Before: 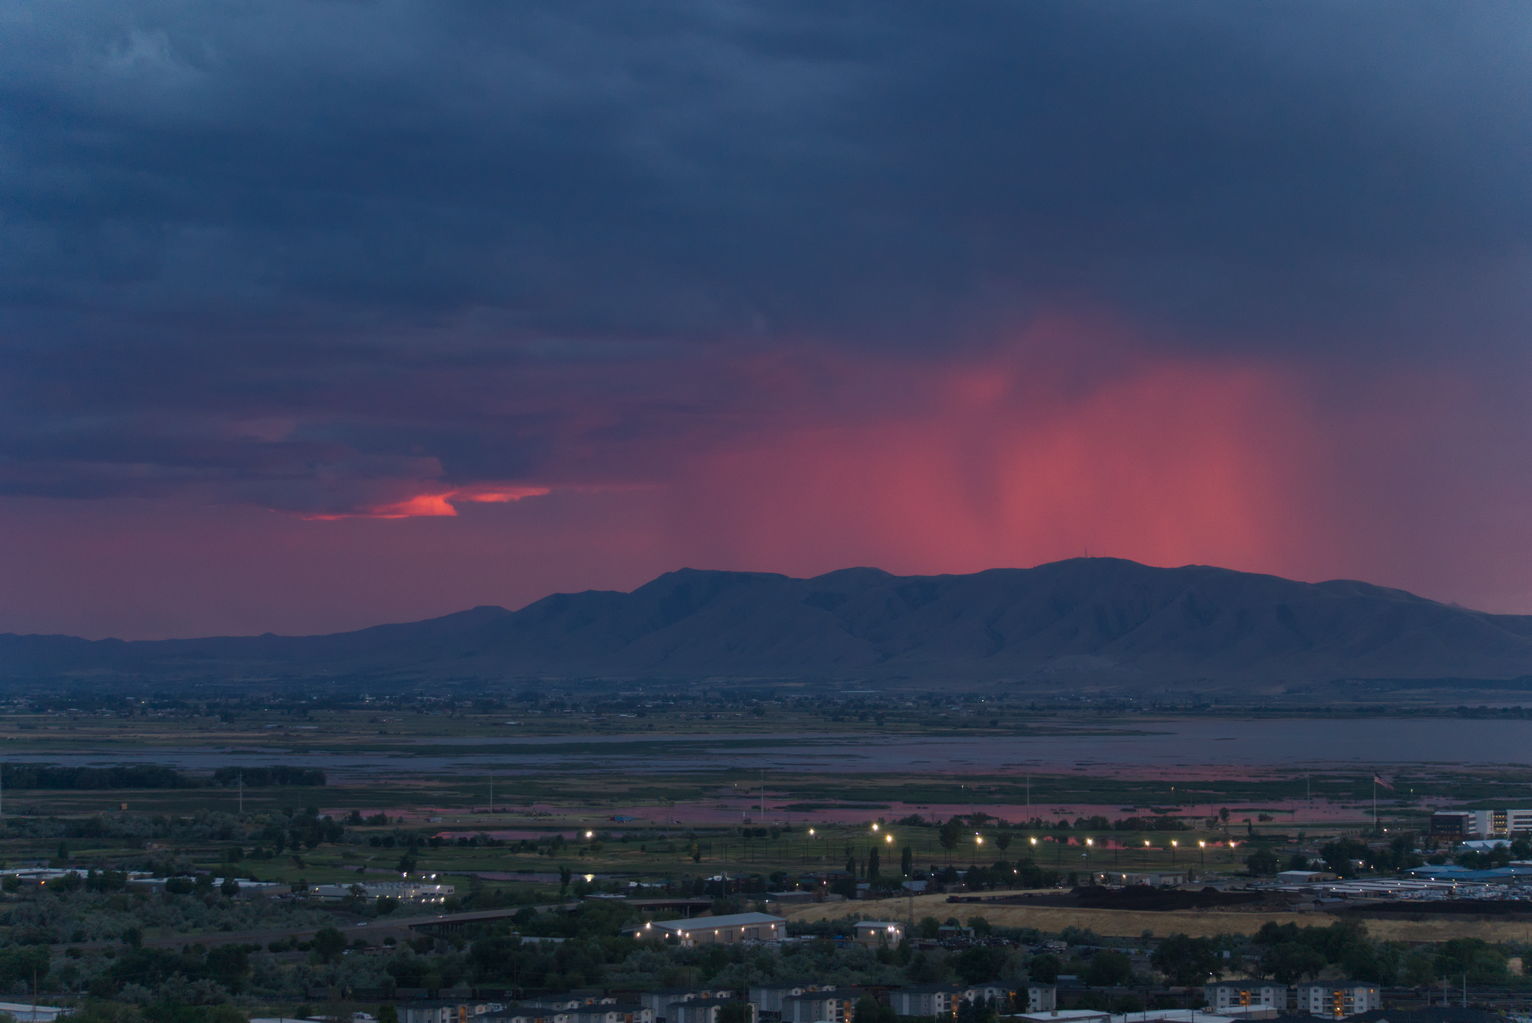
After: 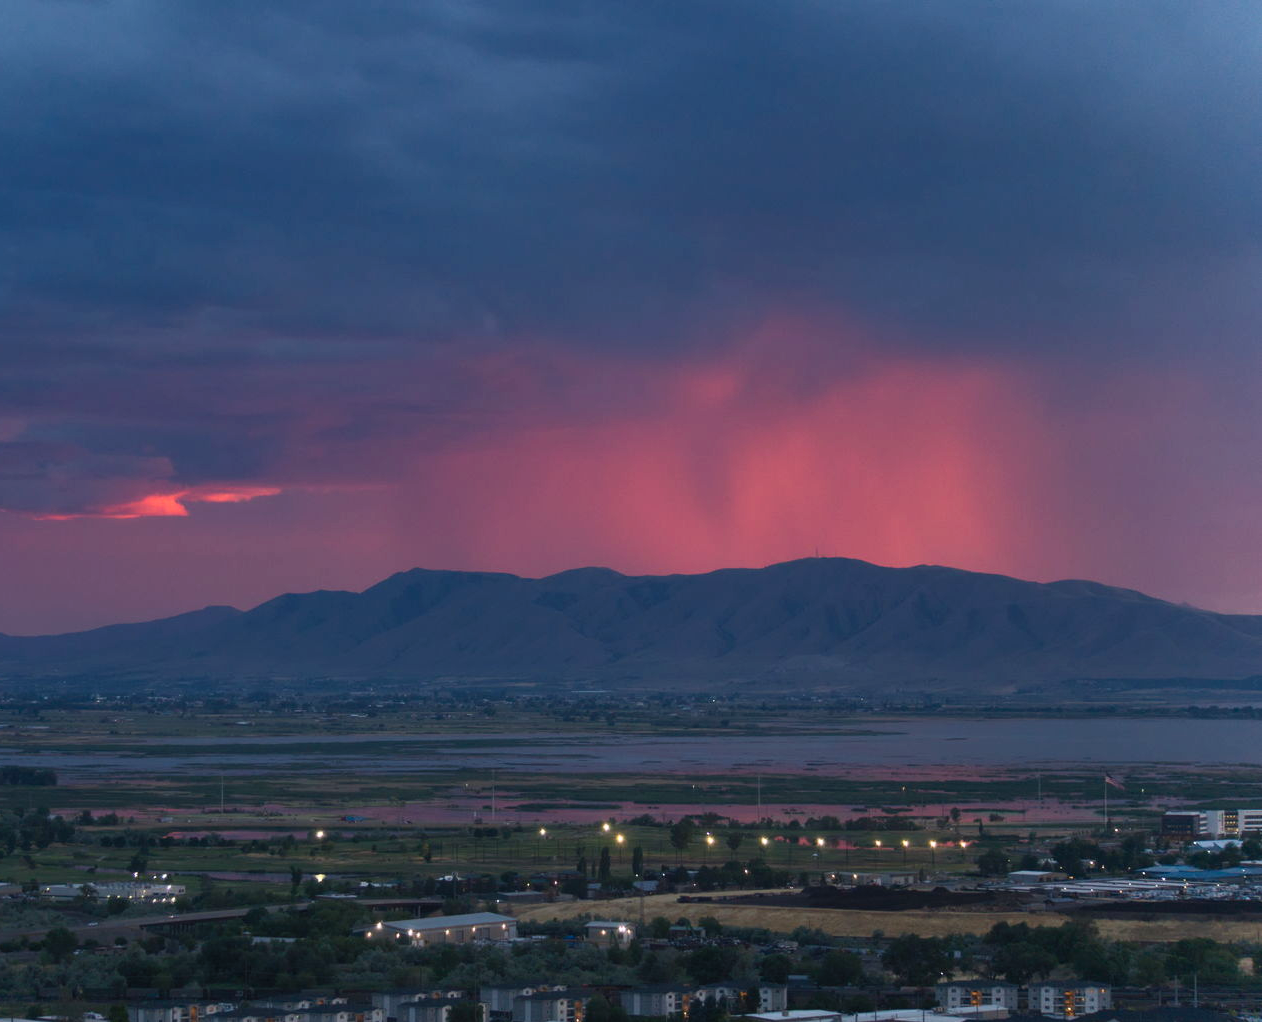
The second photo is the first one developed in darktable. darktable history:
contrast brightness saturation: contrast 0.2, brightness 0.15, saturation 0.14
crop: left 17.582%, bottom 0.031%
